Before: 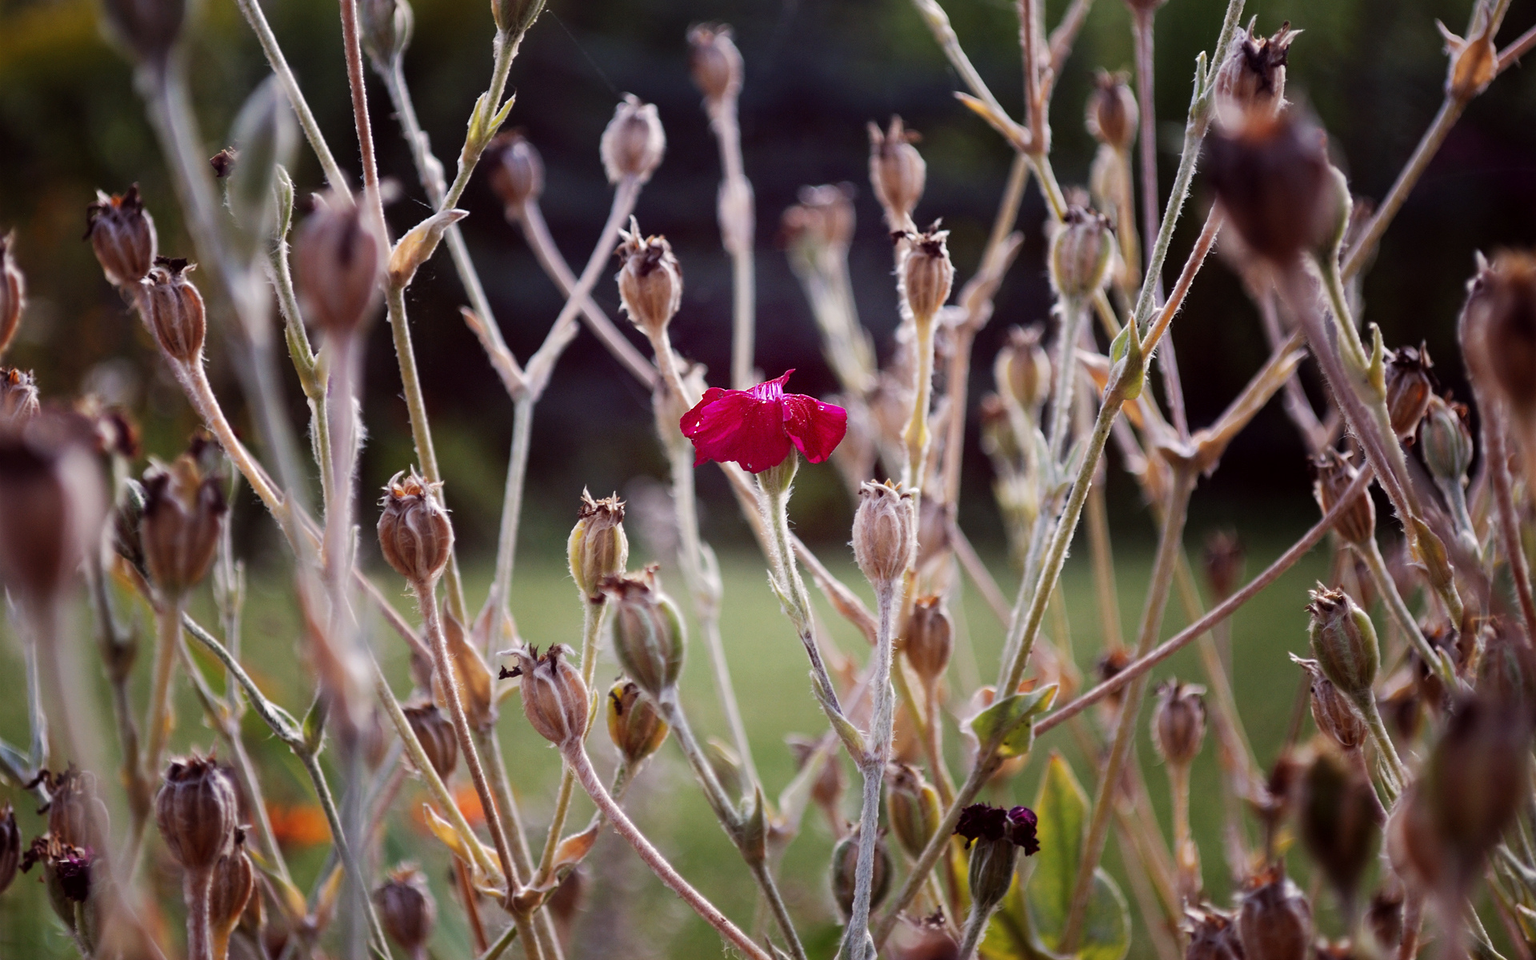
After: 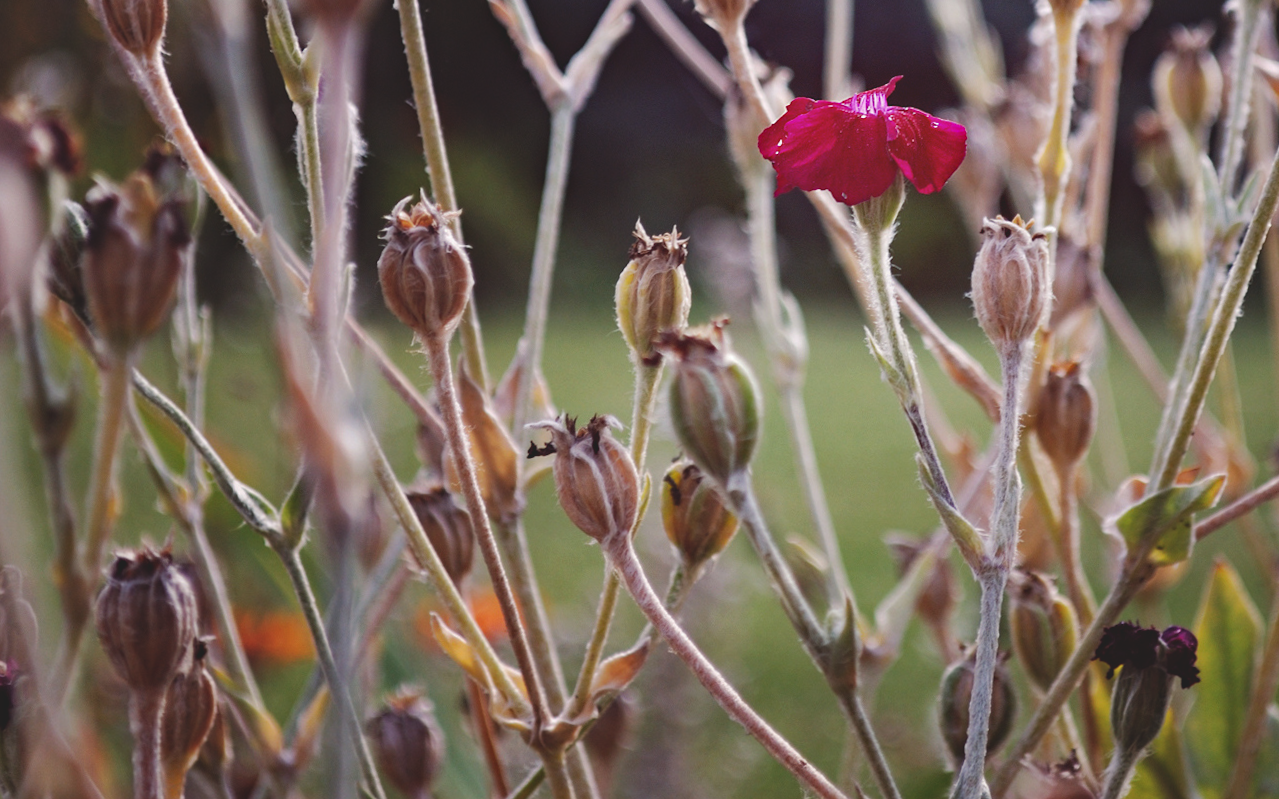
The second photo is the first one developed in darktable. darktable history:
haze removal: compatibility mode true, adaptive false
exposure: black level correction -0.015, exposure -0.125 EV, compensate highlight preservation false
shadows and highlights: shadows 20.91, highlights -82.73, soften with gaussian
crop and rotate: angle -0.82°, left 3.85%, top 31.828%, right 27.992%
